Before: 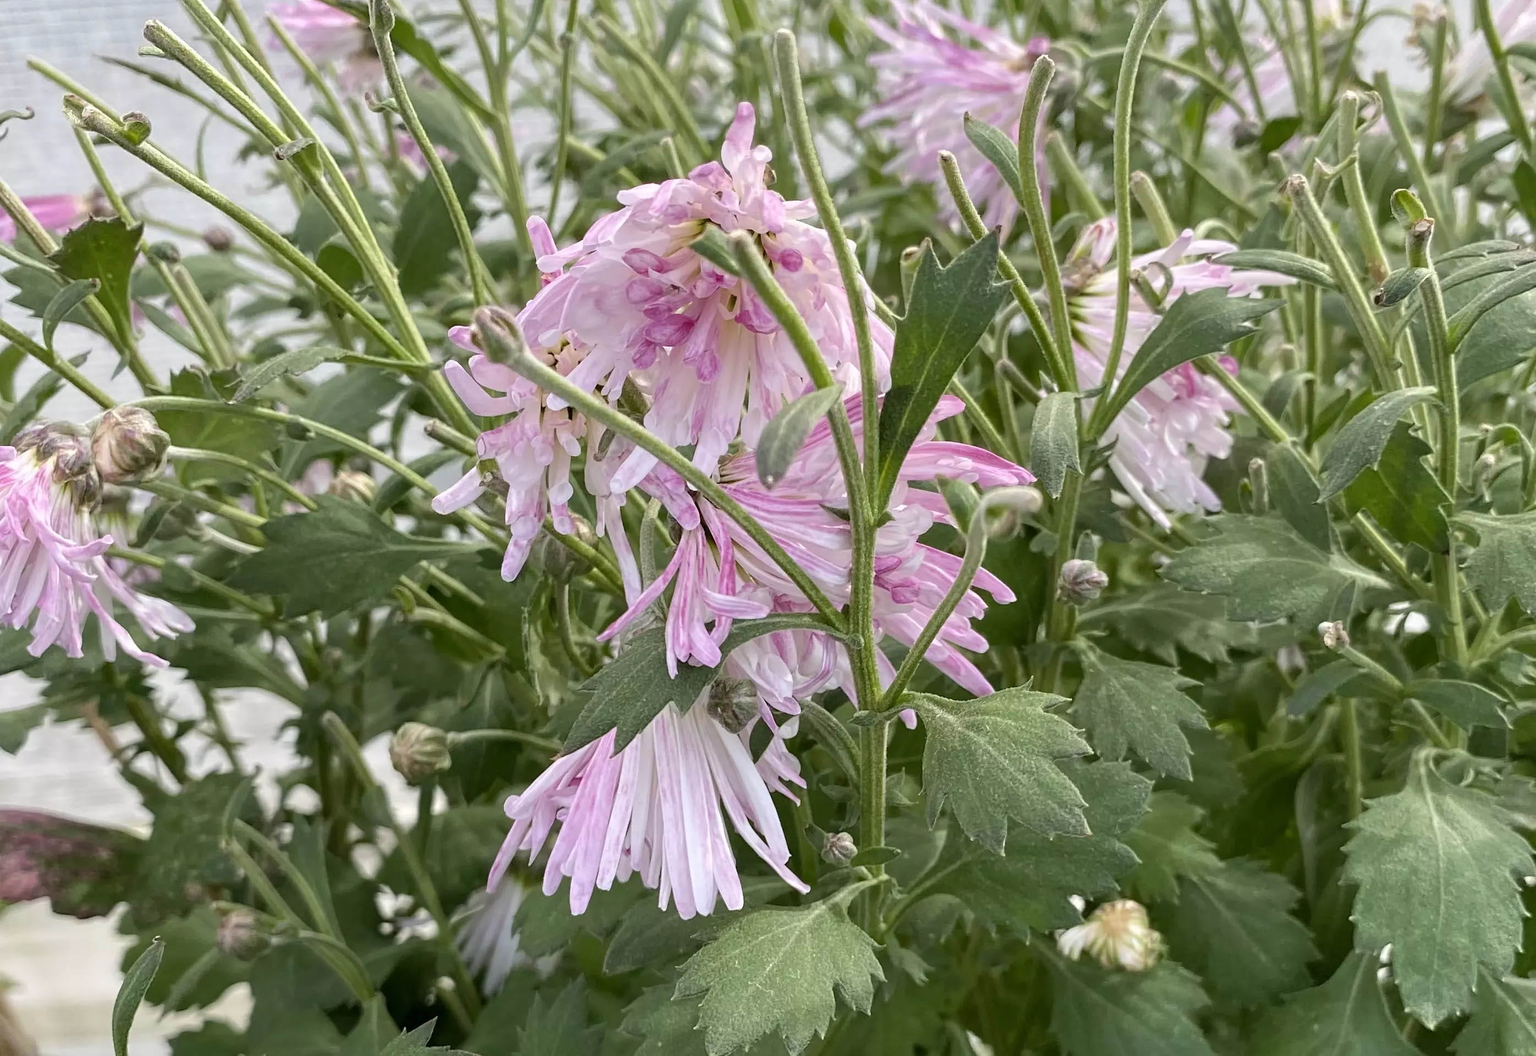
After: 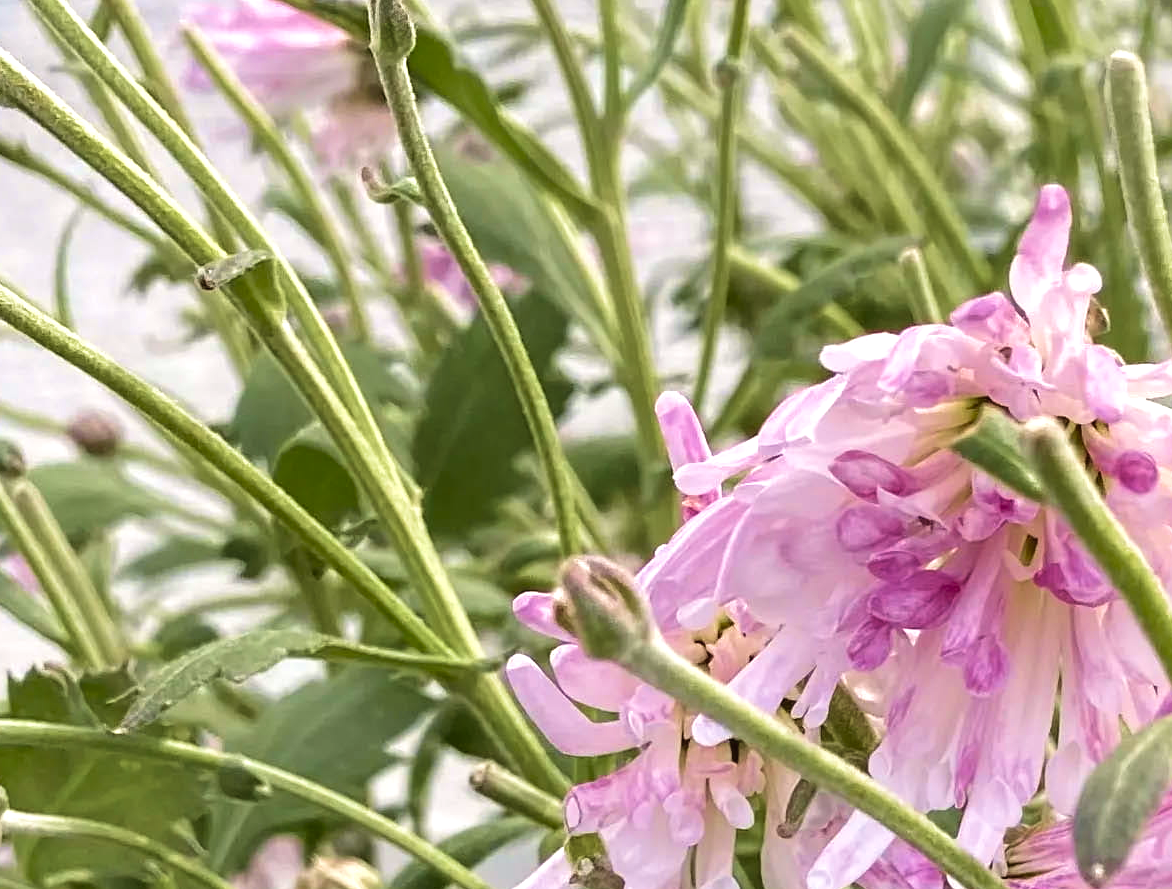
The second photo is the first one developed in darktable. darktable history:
crop and rotate: left 10.817%, top 0.062%, right 47.194%, bottom 53.626%
color balance rgb: shadows lift › chroma 1%, shadows lift › hue 28.8°, power › hue 60°, highlights gain › chroma 1%, highlights gain › hue 60°, global offset › luminance 0.25%, perceptual saturation grading › highlights -20%, perceptual saturation grading › shadows 20%, perceptual brilliance grading › highlights 10%, perceptual brilliance grading › shadows -5%, global vibrance 19.67%
velvia: strength 45%
